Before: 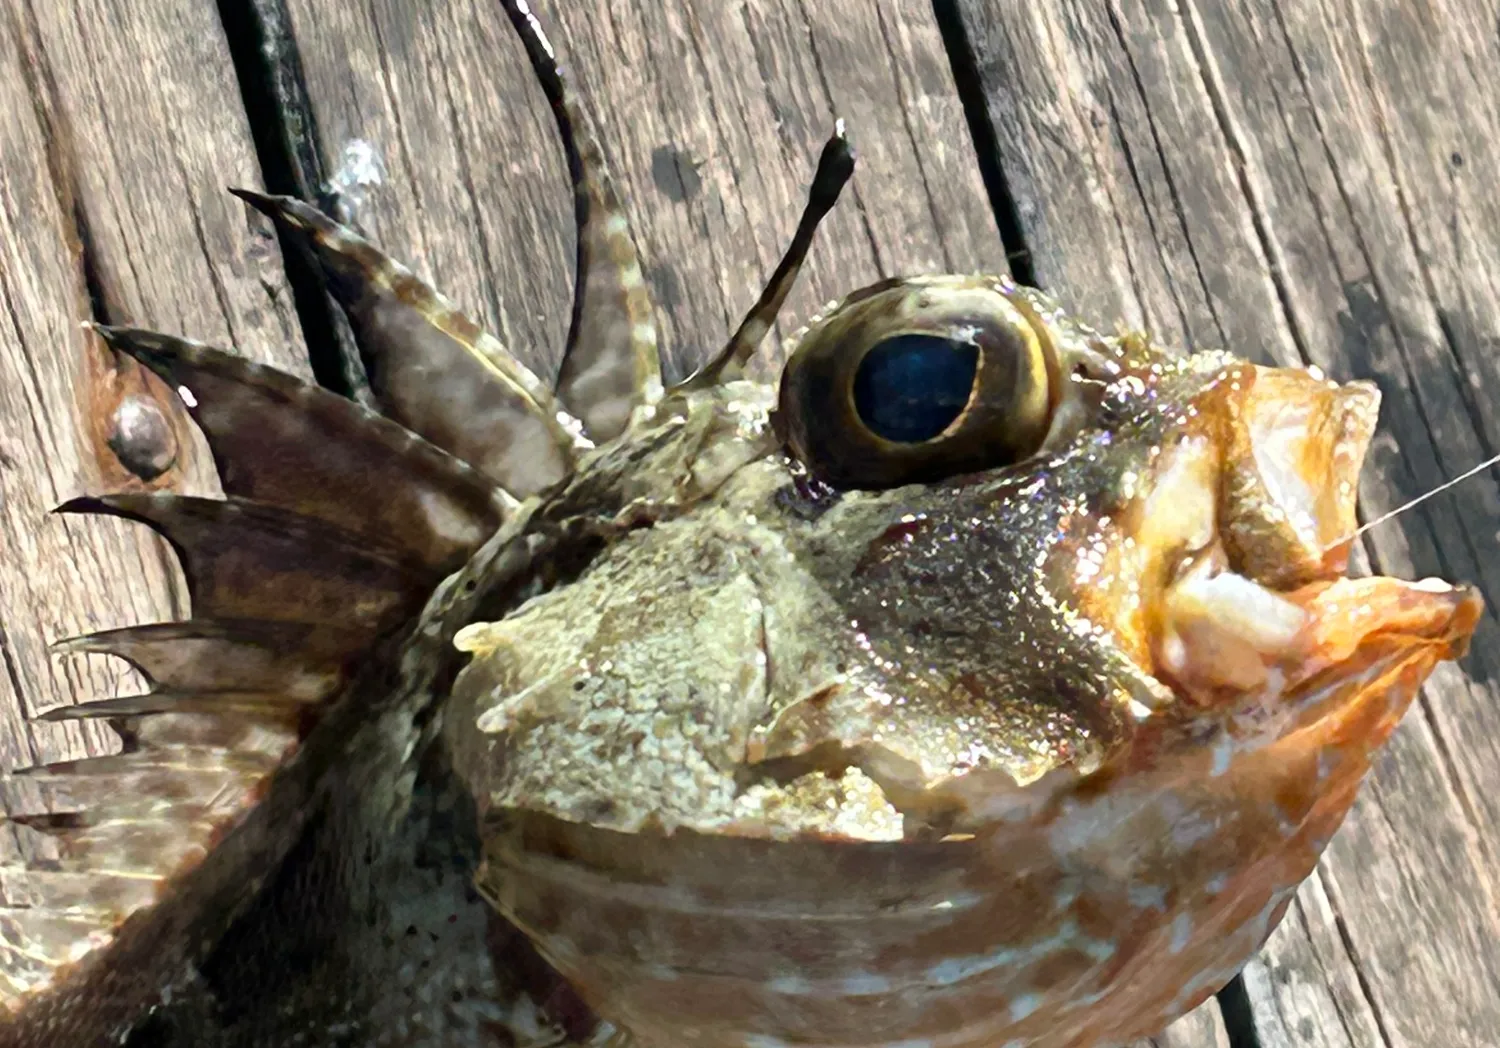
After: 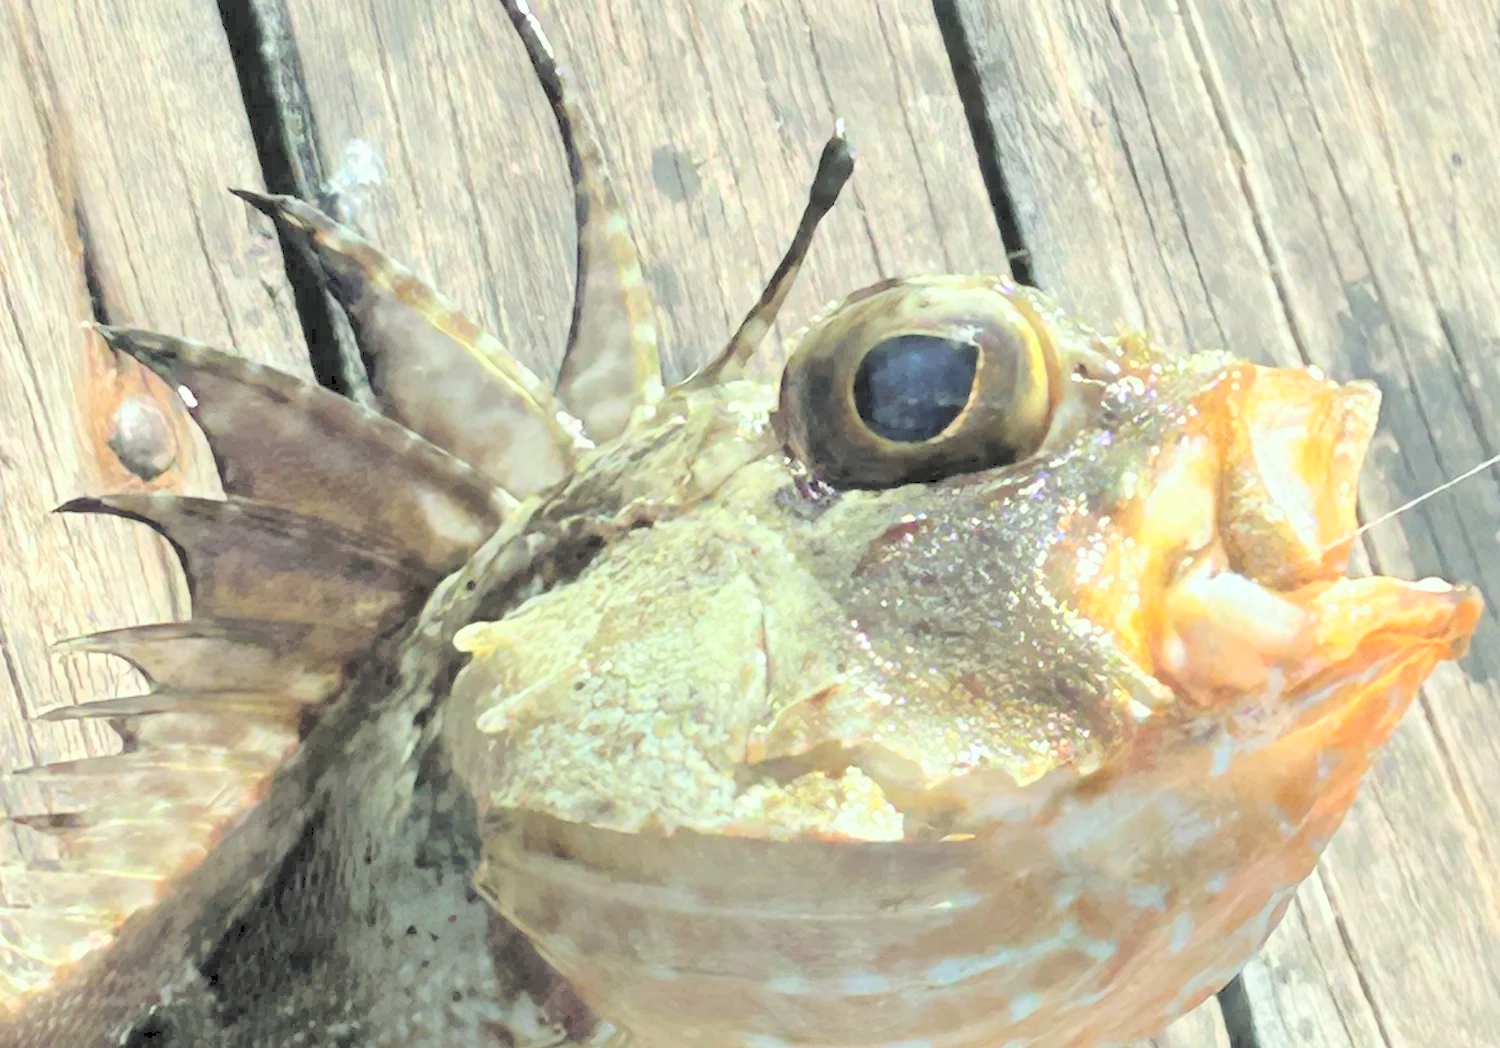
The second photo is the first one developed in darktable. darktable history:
white balance: red 0.988, blue 1.017
contrast brightness saturation: brightness 1
color correction: highlights a* -4.73, highlights b* 5.06, saturation 0.97
